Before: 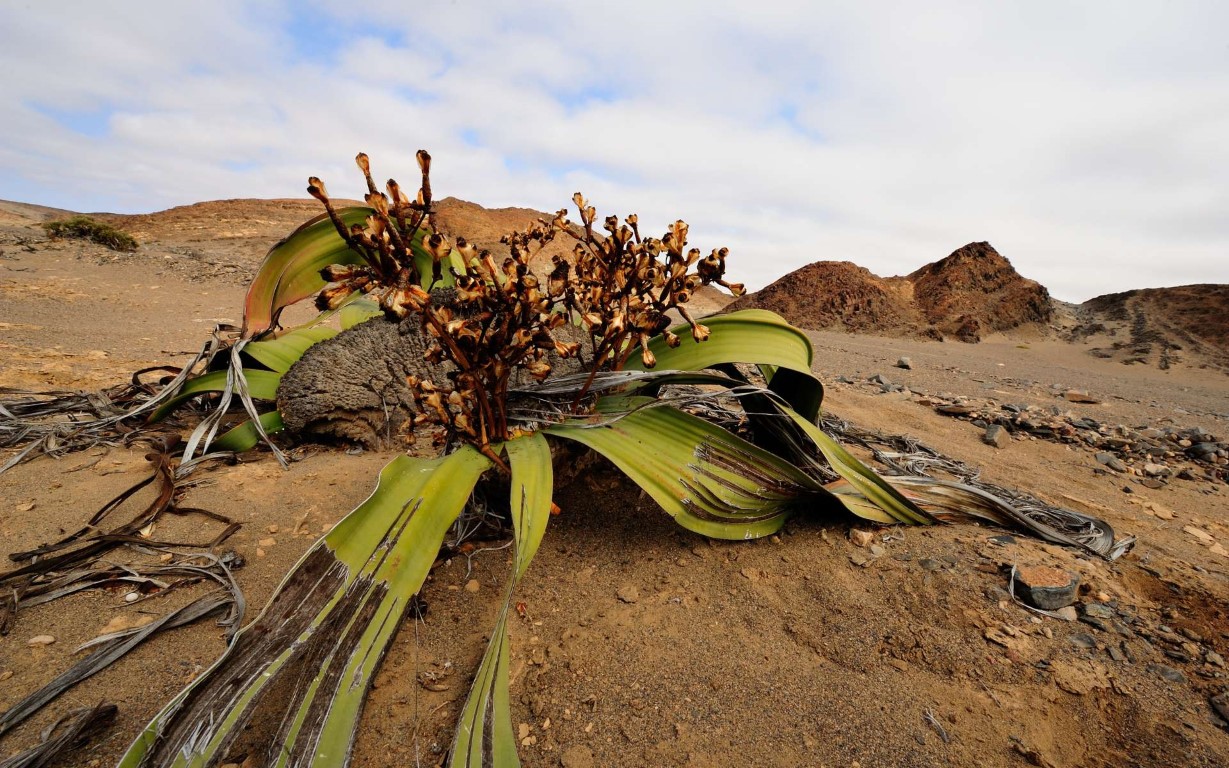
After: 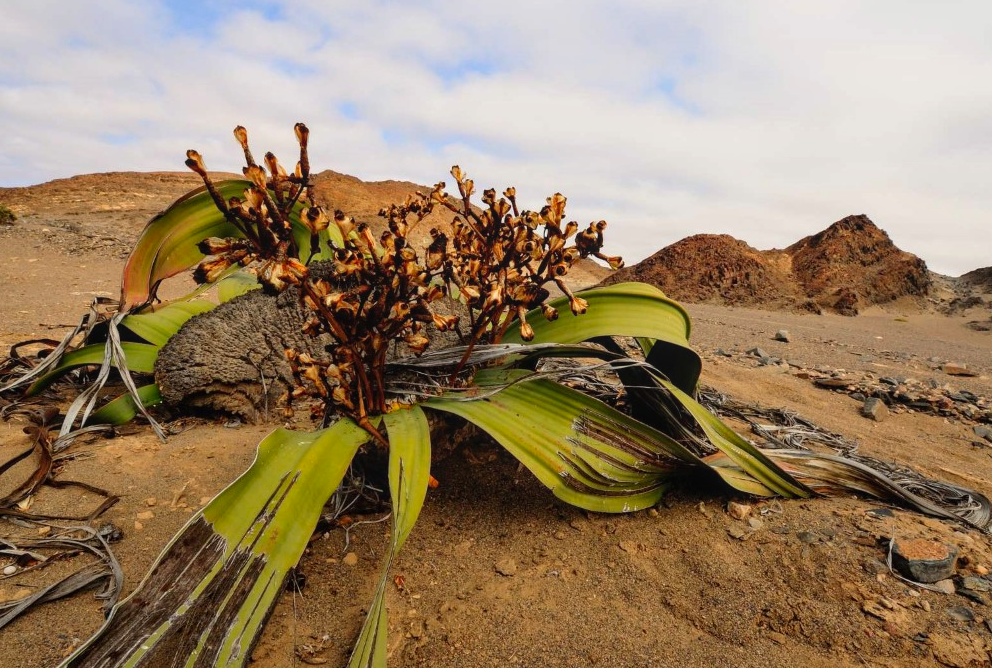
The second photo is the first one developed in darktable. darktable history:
color correction: highlights a* 0.948, highlights b* 2.76, saturation 1.09
local contrast: detail 110%
crop: left 9.989%, top 3.583%, right 9.231%, bottom 9.418%
